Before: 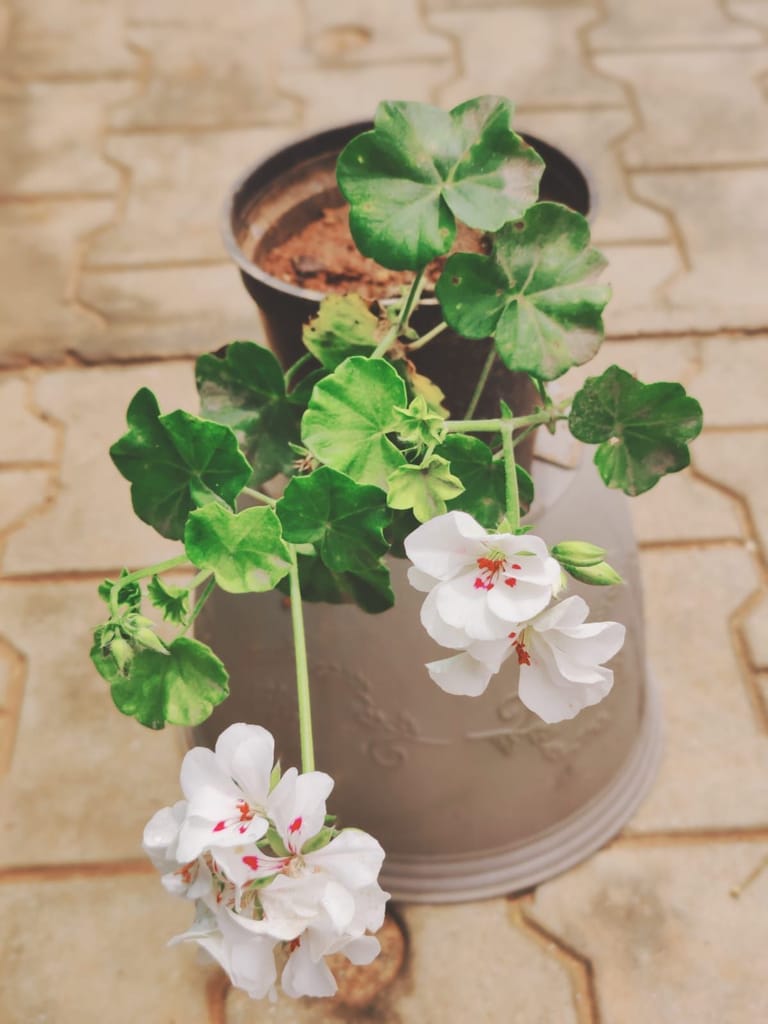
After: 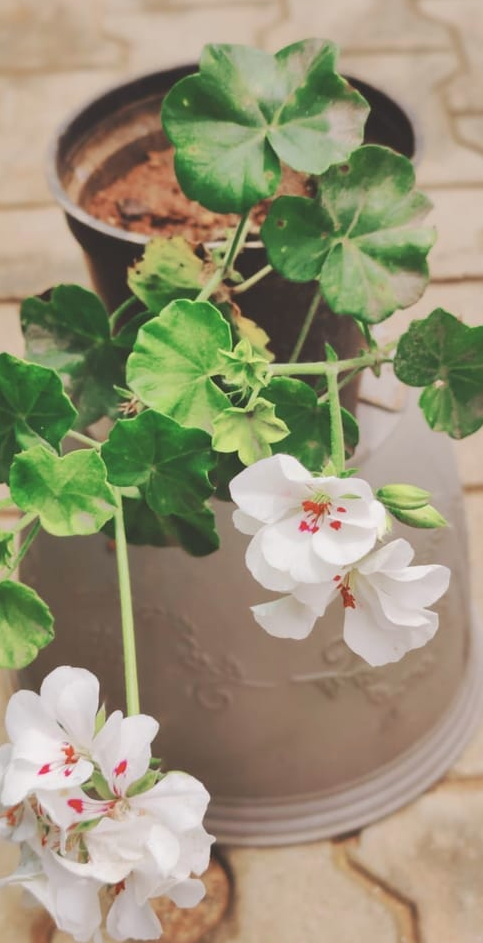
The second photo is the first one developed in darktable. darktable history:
crop and rotate: left 22.854%, top 5.632%, right 14.125%, bottom 2.251%
contrast brightness saturation: contrast 0.008, saturation -0.056
